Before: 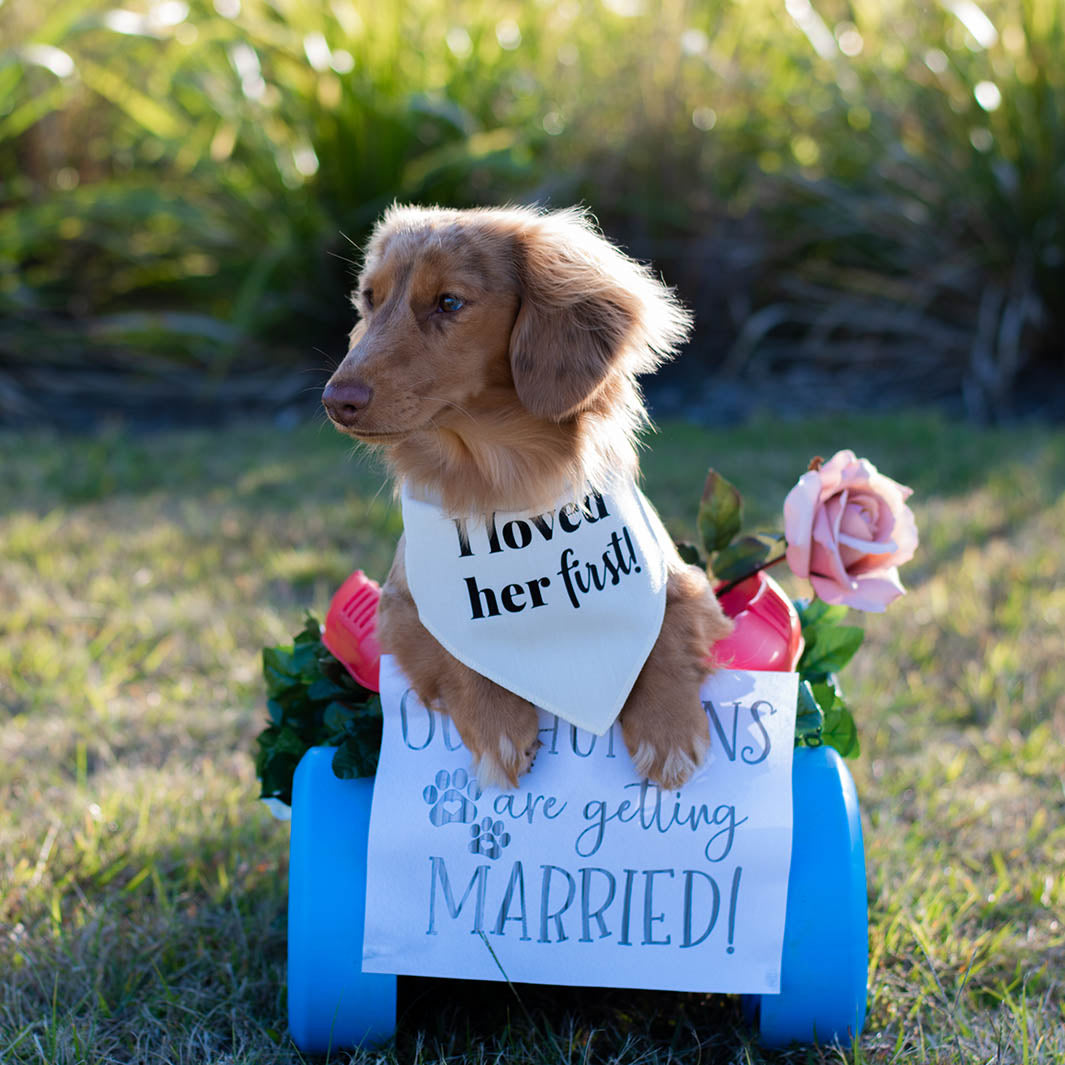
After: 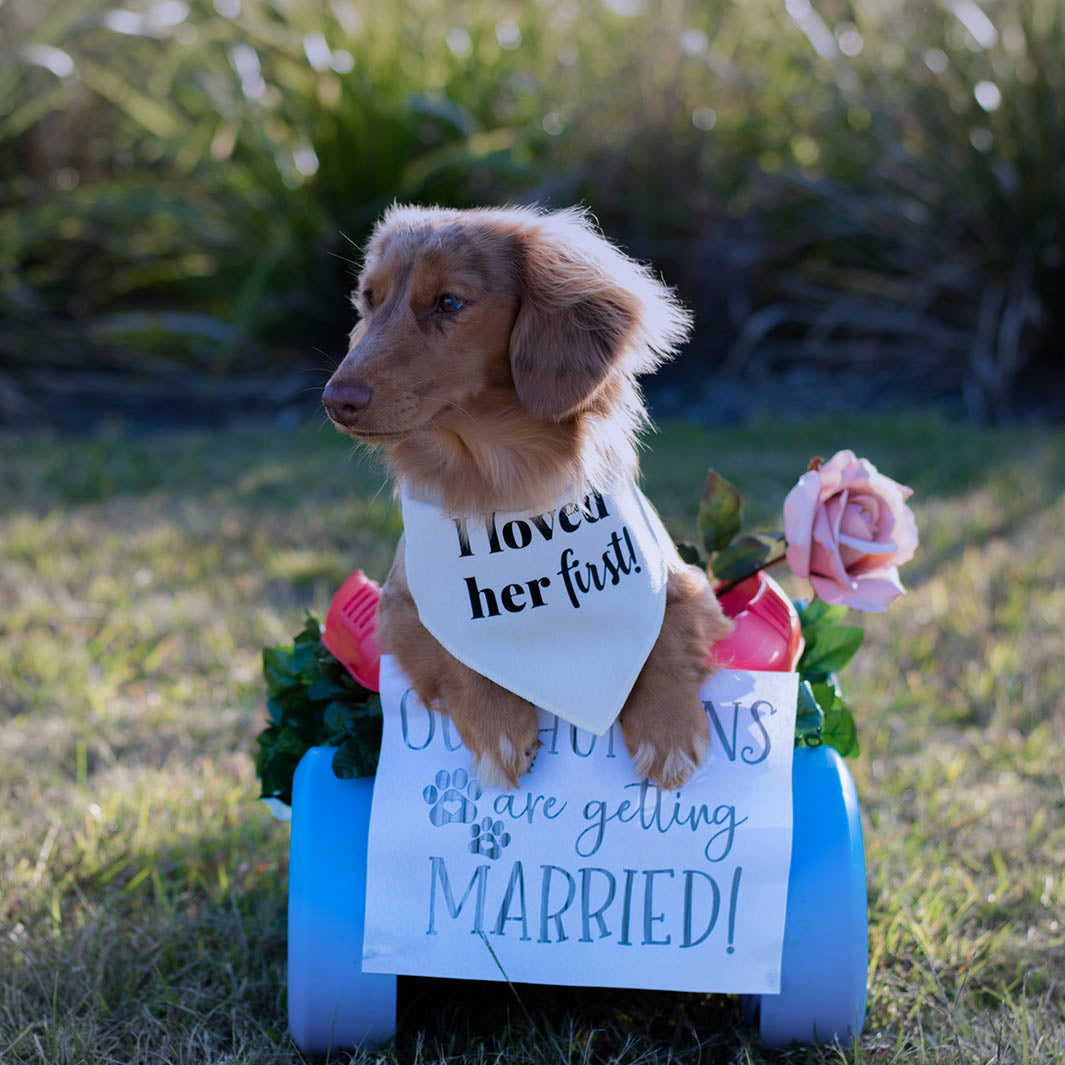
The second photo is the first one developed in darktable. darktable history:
vignetting: brightness -0.167
graduated density: hue 238.83°, saturation 50%
